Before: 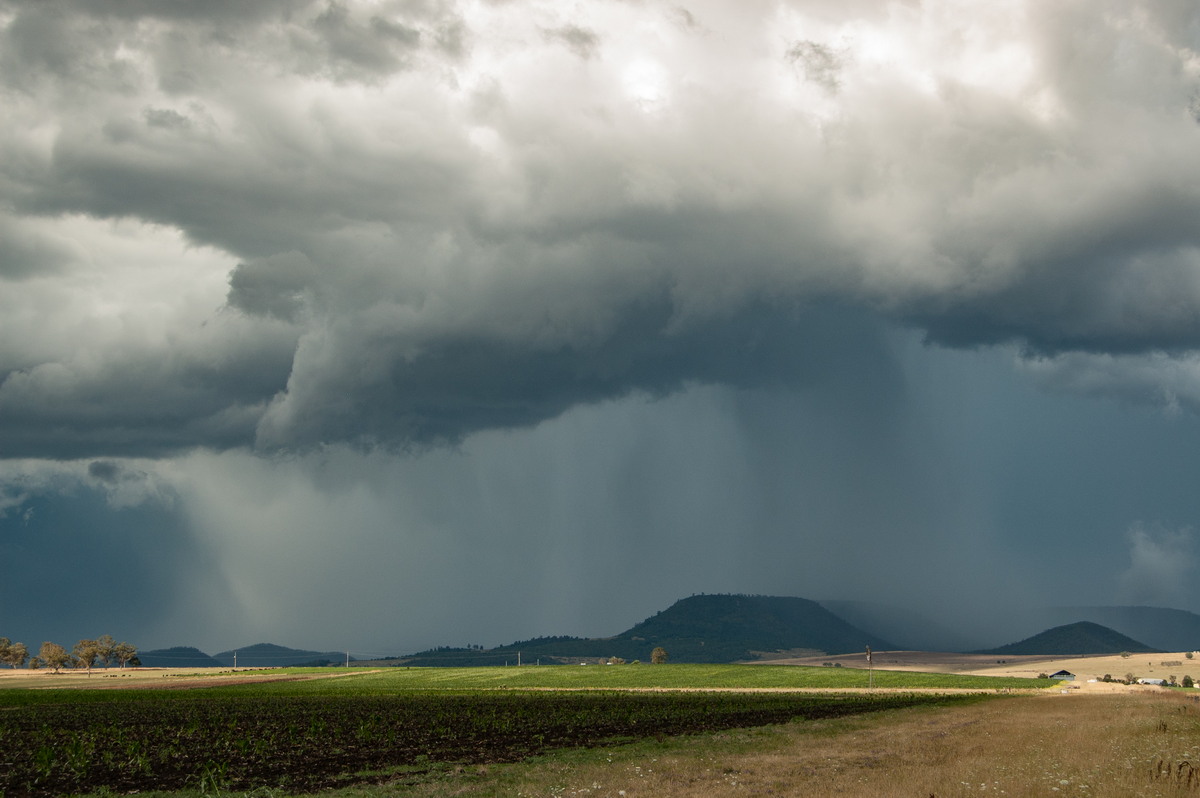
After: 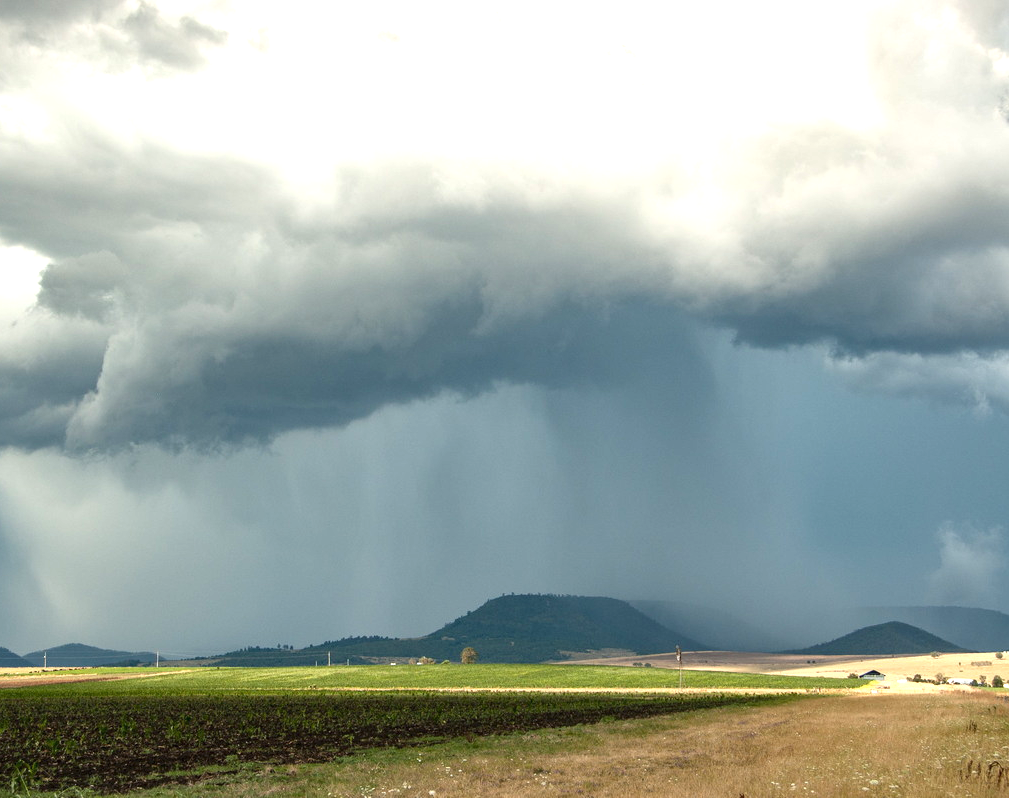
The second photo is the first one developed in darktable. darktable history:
crop: left 15.881%
exposure: black level correction 0, exposure 1.101 EV, compensate highlight preservation false
